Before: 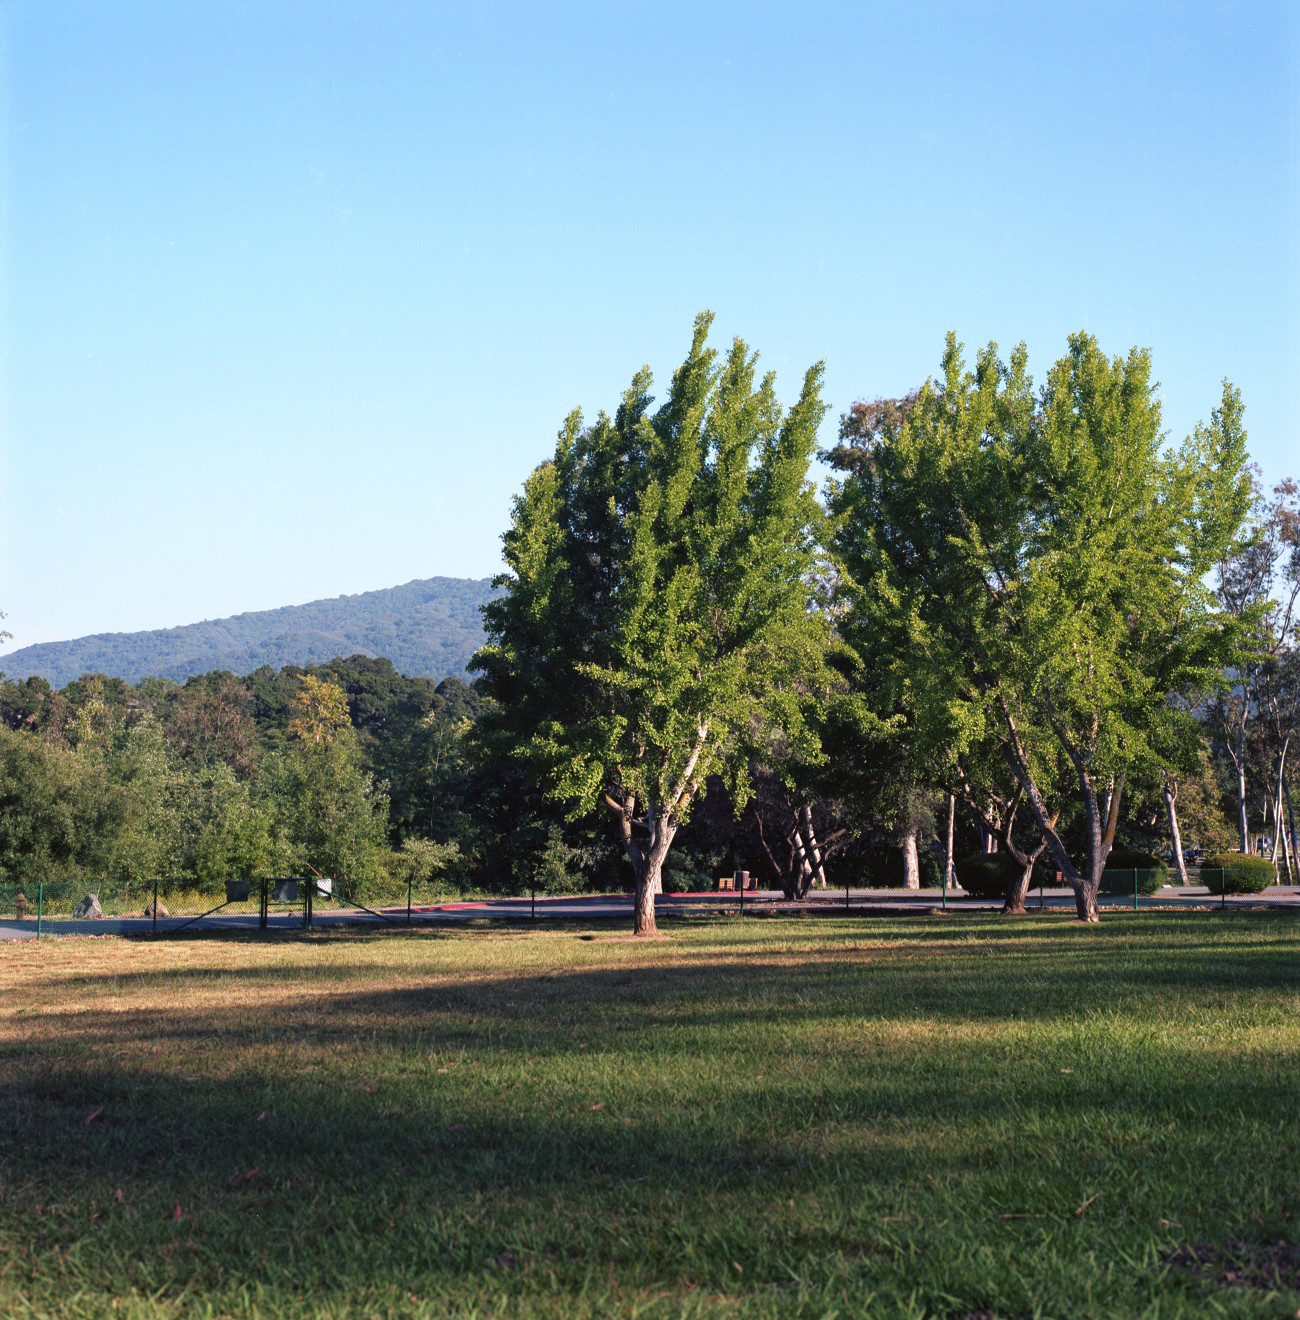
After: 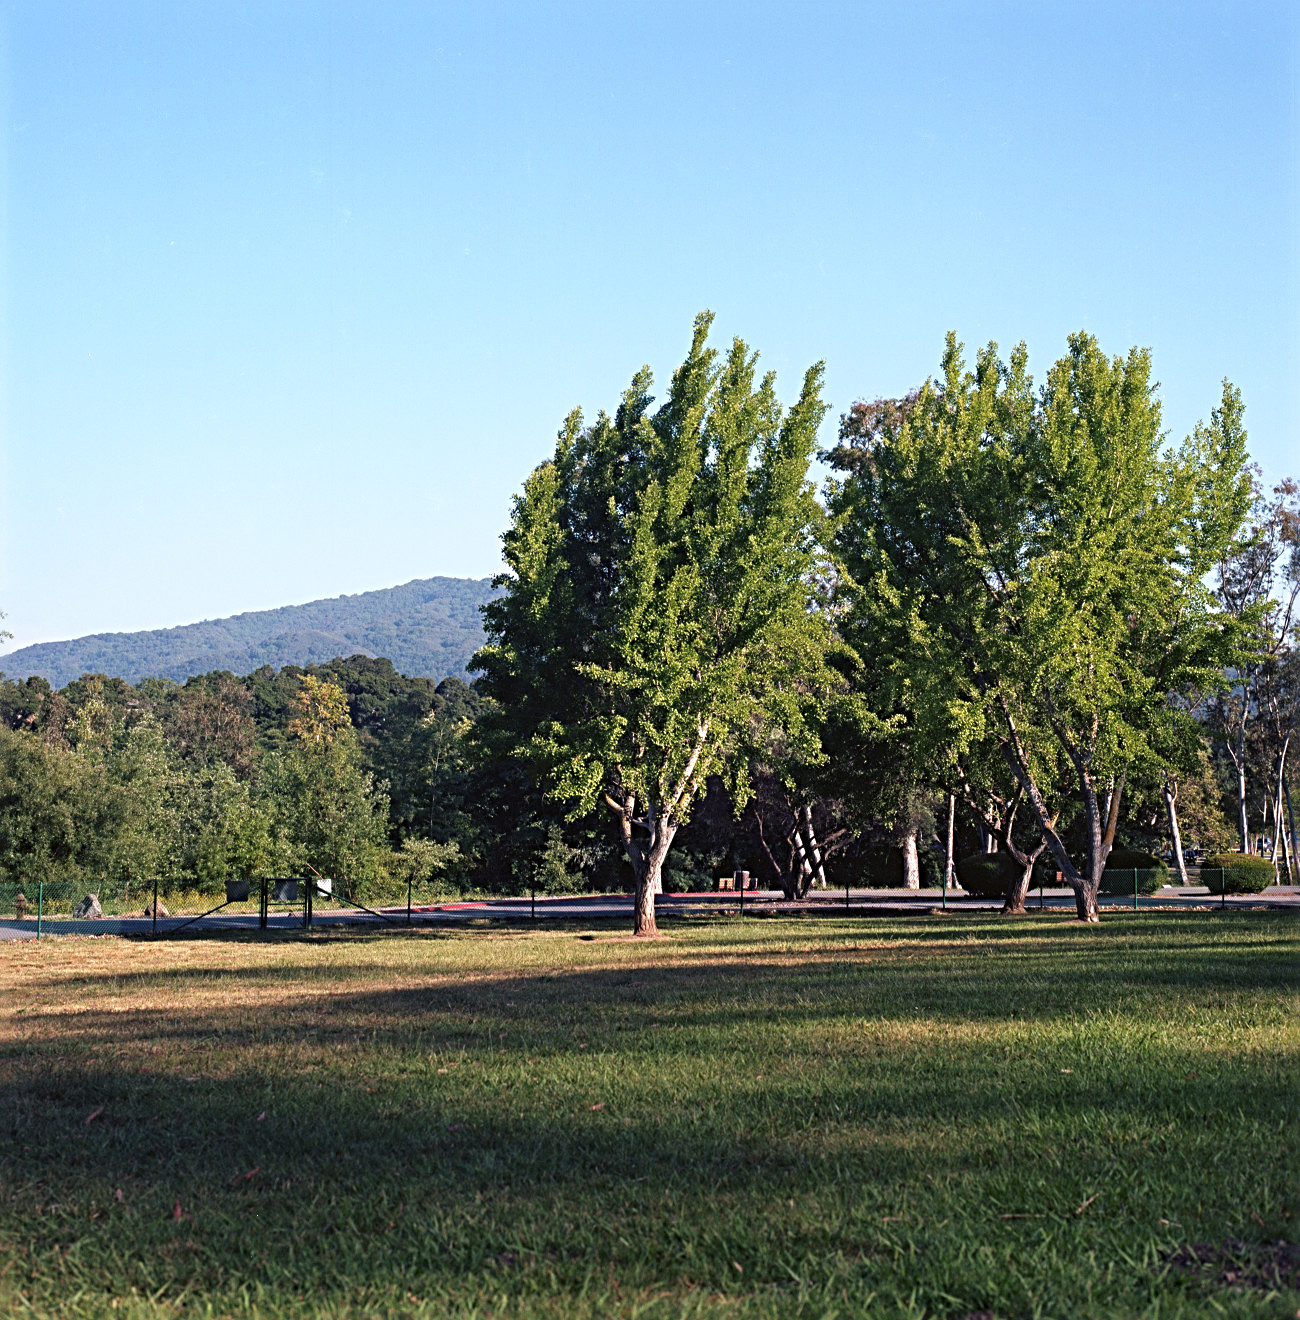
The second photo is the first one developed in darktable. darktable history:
sharpen: radius 4
color balance: input saturation 99%
